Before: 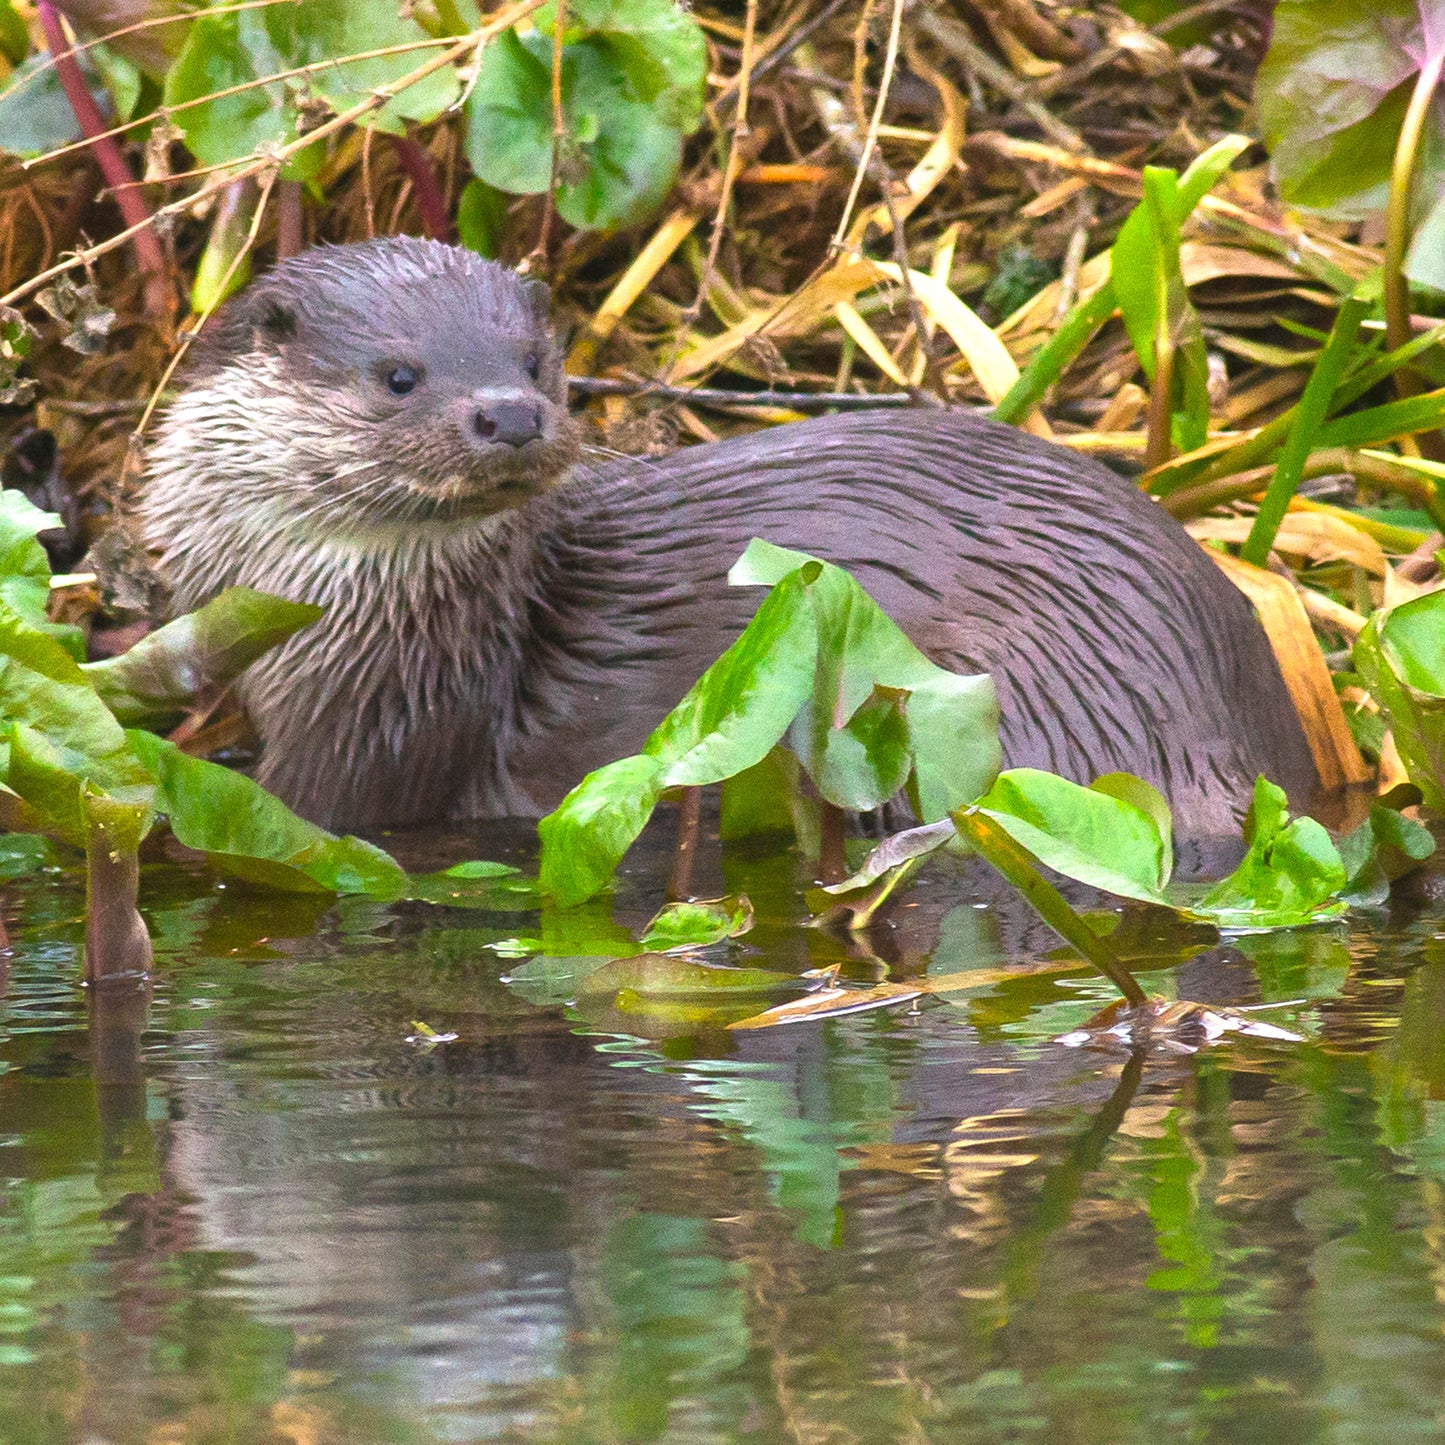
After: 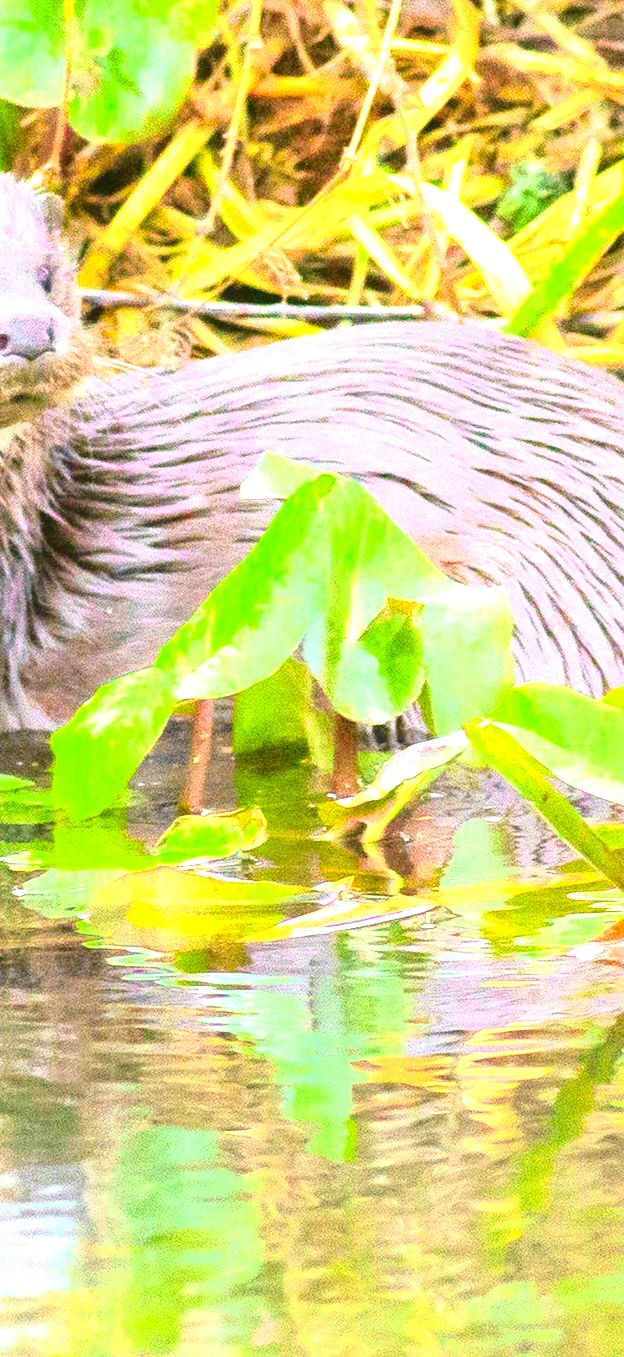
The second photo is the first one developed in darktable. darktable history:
crop: left 33.704%, top 6.055%, right 23.061%
exposure: black level correction 0.001, exposure 1.855 EV, compensate highlight preservation false
tone curve: curves: ch0 [(0, 0.023) (0.132, 0.075) (0.251, 0.186) (0.441, 0.476) (0.662, 0.757) (0.849, 0.927) (1, 0.99)]; ch1 [(0, 0) (0.447, 0.411) (0.483, 0.469) (0.498, 0.496) (0.518, 0.514) (0.561, 0.59) (0.606, 0.659) (0.657, 0.725) (0.869, 0.916) (1, 1)]; ch2 [(0, 0) (0.307, 0.315) (0.425, 0.438) (0.483, 0.477) (0.503, 0.503) (0.526, 0.553) (0.552, 0.601) (0.615, 0.669) (0.703, 0.797) (0.985, 0.966)], color space Lab, independent channels, preserve colors none
